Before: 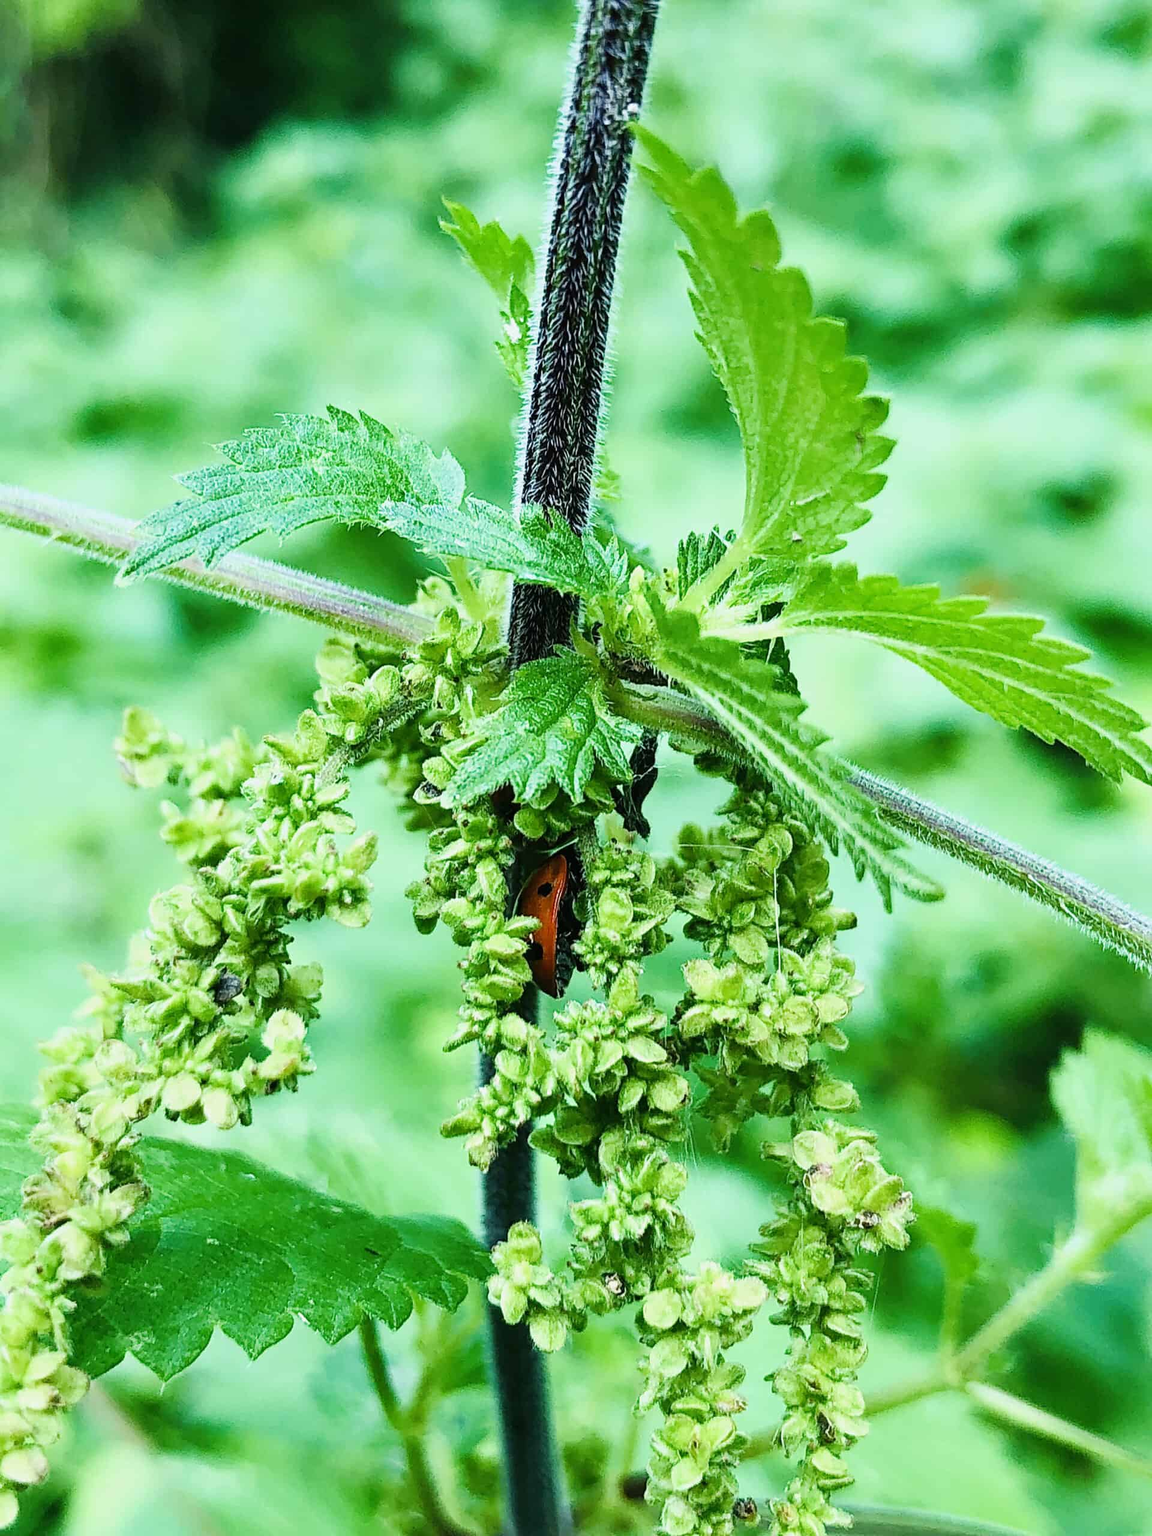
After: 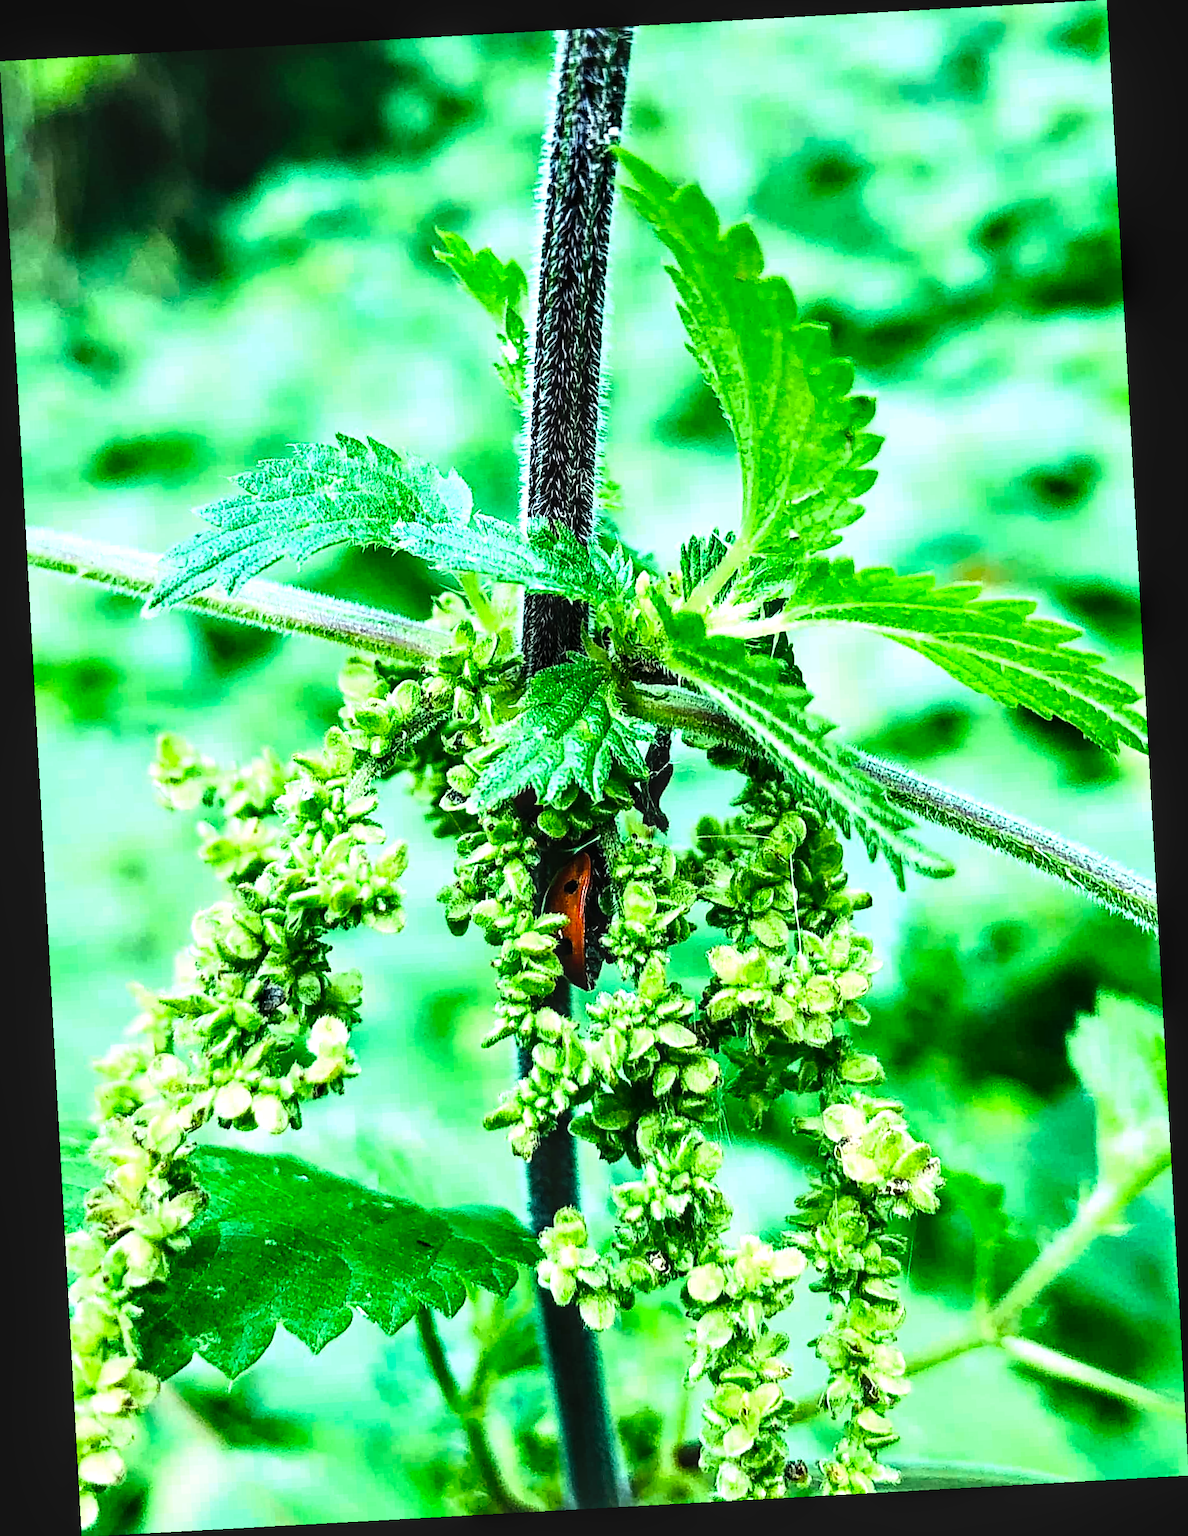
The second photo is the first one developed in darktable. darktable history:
white balance: red 0.978, blue 0.999
rotate and perspective: rotation -3.18°, automatic cropping off
tone equalizer: -8 EV -1.08 EV, -7 EV -1.01 EV, -6 EV -0.867 EV, -5 EV -0.578 EV, -3 EV 0.578 EV, -2 EV 0.867 EV, -1 EV 1.01 EV, +0 EV 1.08 EV, edges refinement/feathering 500, mask exposure compensation -1.57 EV, preserve details no
local contrast: on, module defaults
contrast brightness saturation: contrast 0.07
